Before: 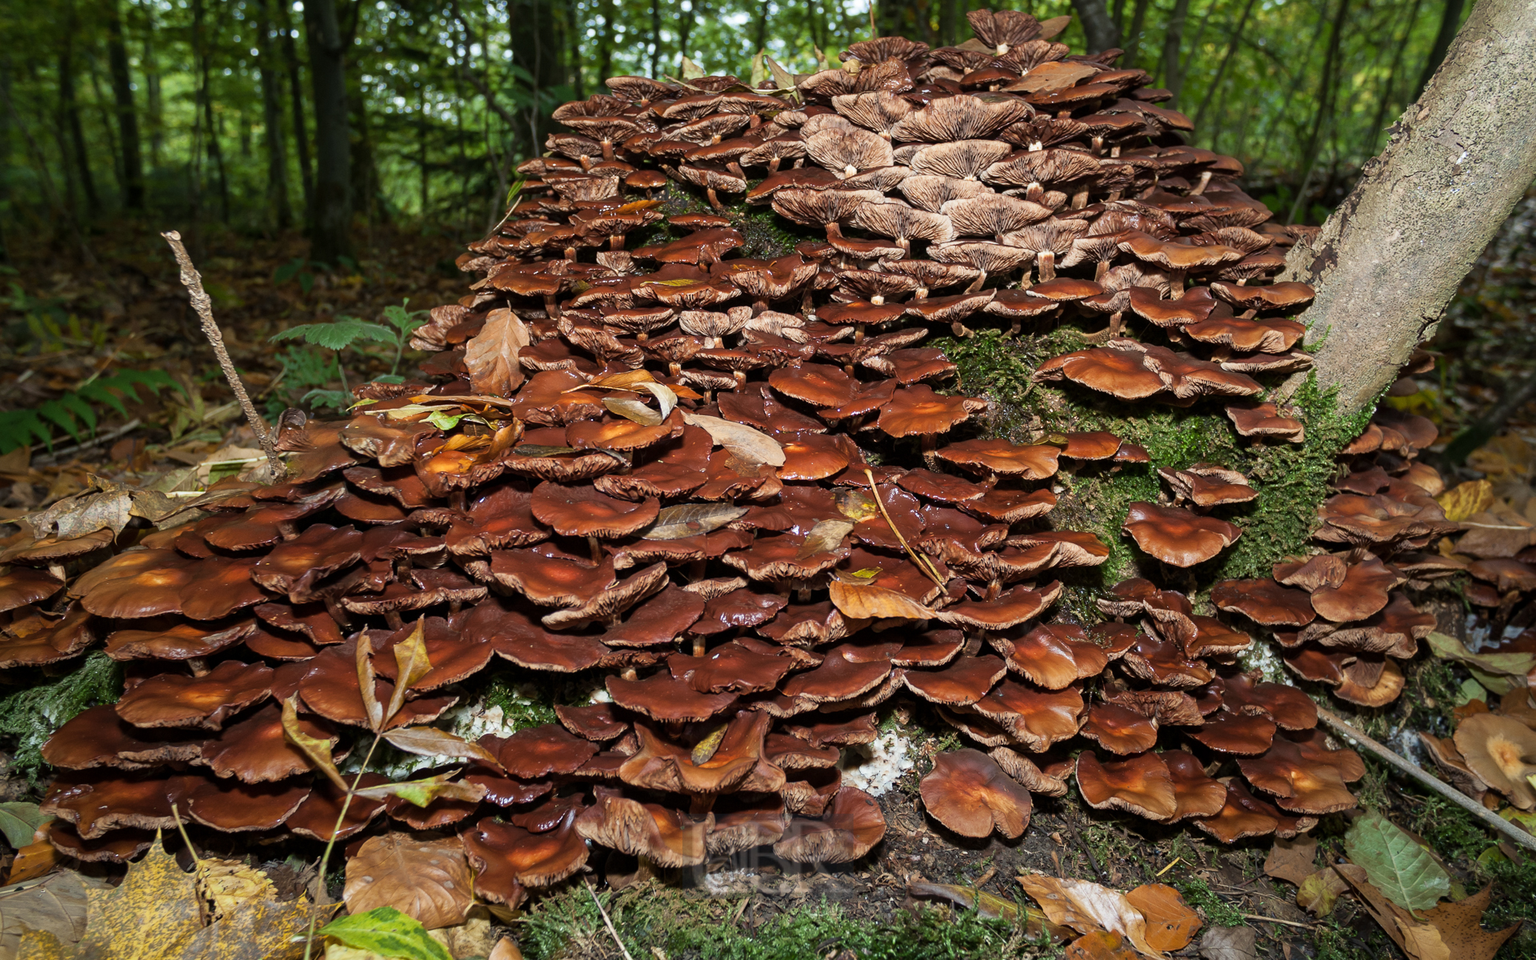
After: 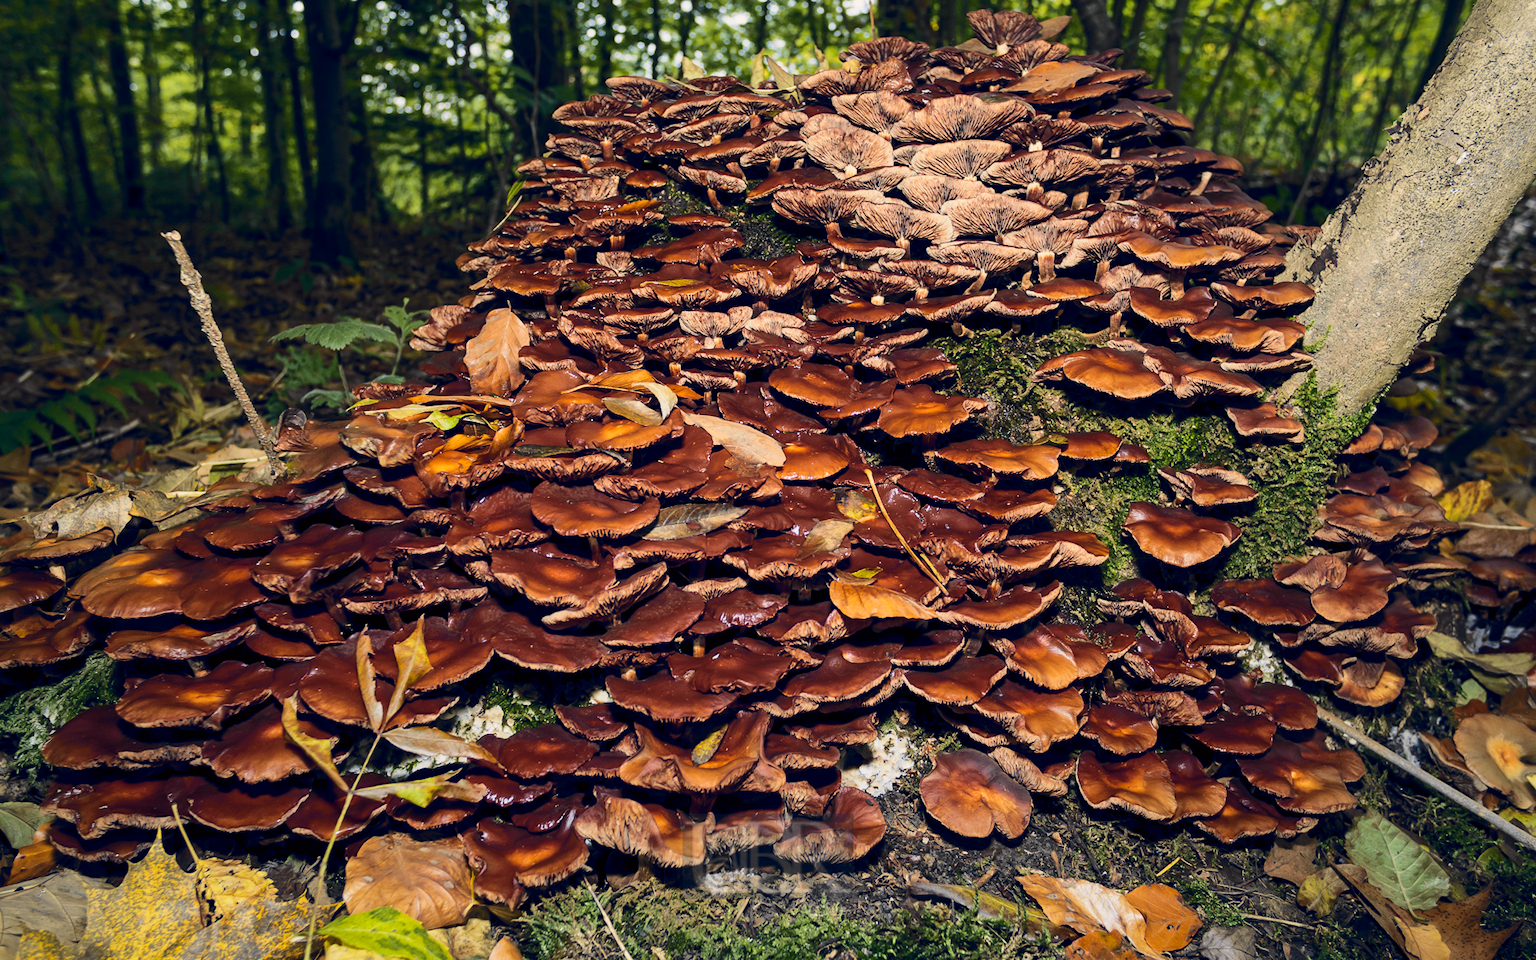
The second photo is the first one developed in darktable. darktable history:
white balance: red 0.978, blue 0.999
tone curve: curves: ch0 [(0.017, 0) (0.107, 0.071) (0.295, 0.264) (0.447, 0.507) (0.54, 0.618) (0.733, 0.791) (0.879, 0.898) (1, 0.97)]; ch1 [(0, 0) (0.393, 0.415) (0.447, 0.448) (0.485, 0.497) (0.523, 0.515) (0.544, 0.55) (0.59, 0.609) (0.686, 0.686) (1, 1)]; ch2 [(0, 0) (0.369, 0.388) (0.449, 0.431) (0.499, 0.5) (0.521, 0.505) (0.53, 0.538) (0.579, 0.601) (0.669, 0.733) (1, 1)], color space Lab, independent channels, preserve colors none
color balance rgb: shadows lift › hue 87.51°, highlights gain › chroma 3.21%, highlights gain › hue 55.1°, global offset › chroma 0.15%, global offset › hue 253.66°, linear chroma grading › global chroma 0.5%
